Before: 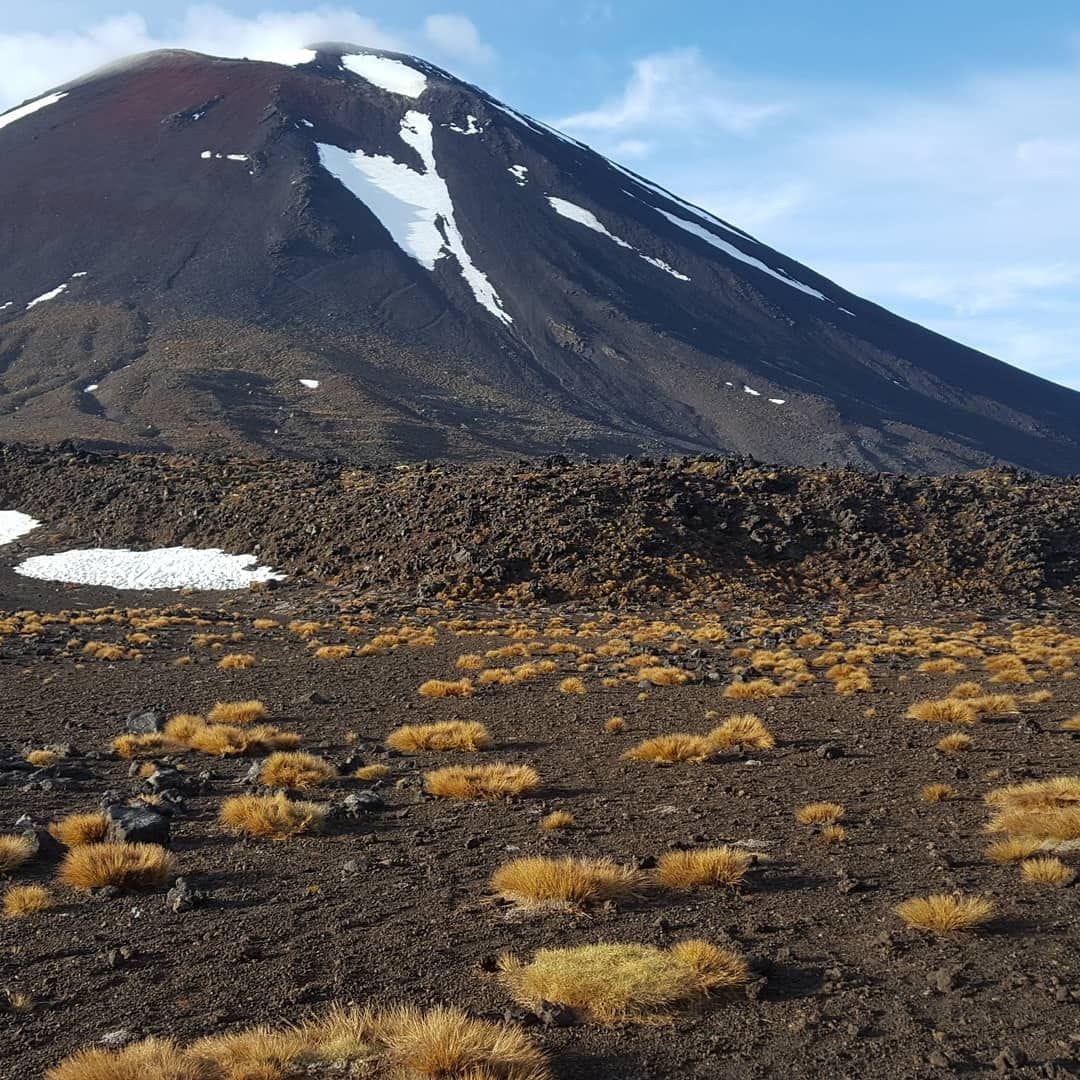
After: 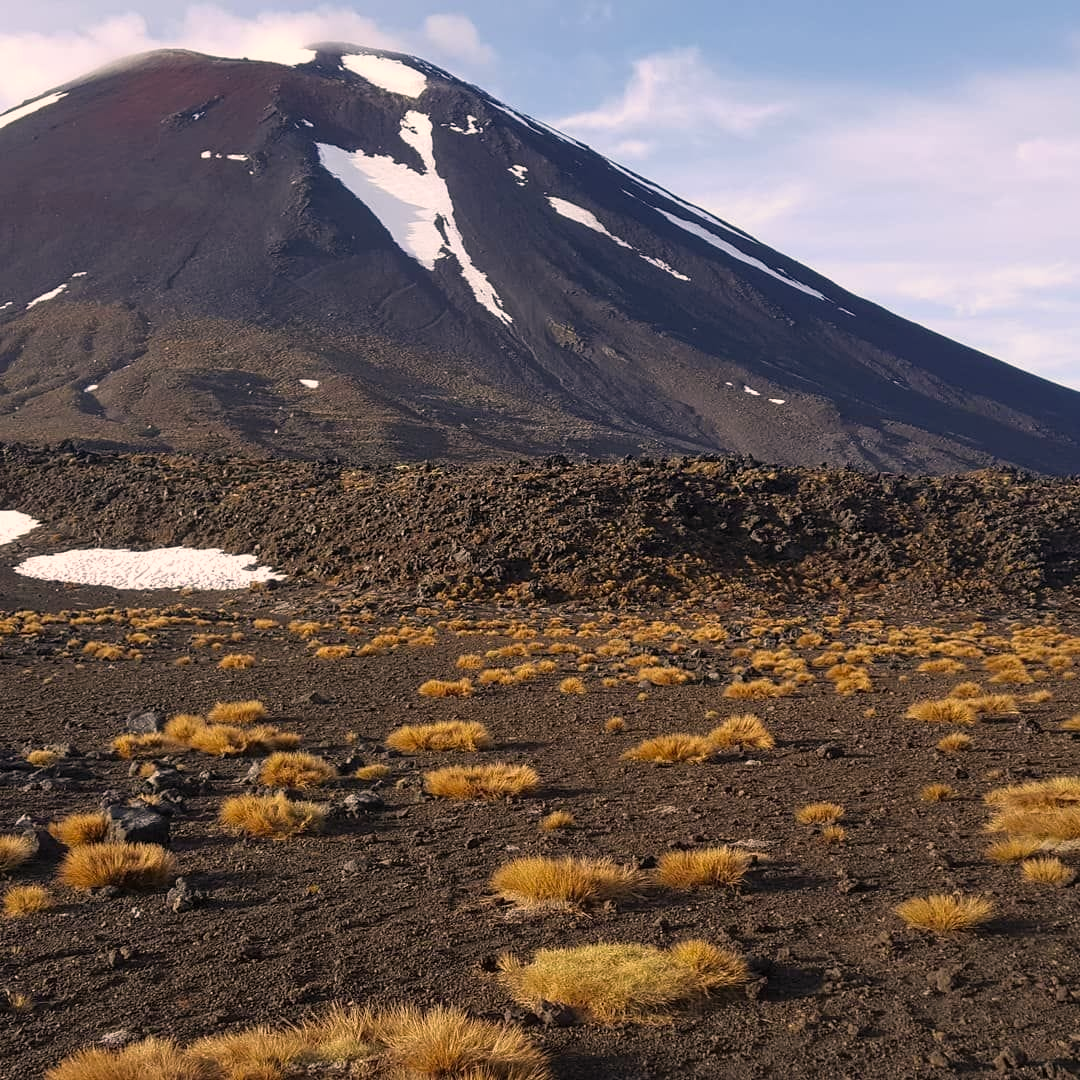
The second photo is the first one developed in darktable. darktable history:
white balance: red 1, blue 1
color correction: highlights a* 11.96, highlights b* 11.58
